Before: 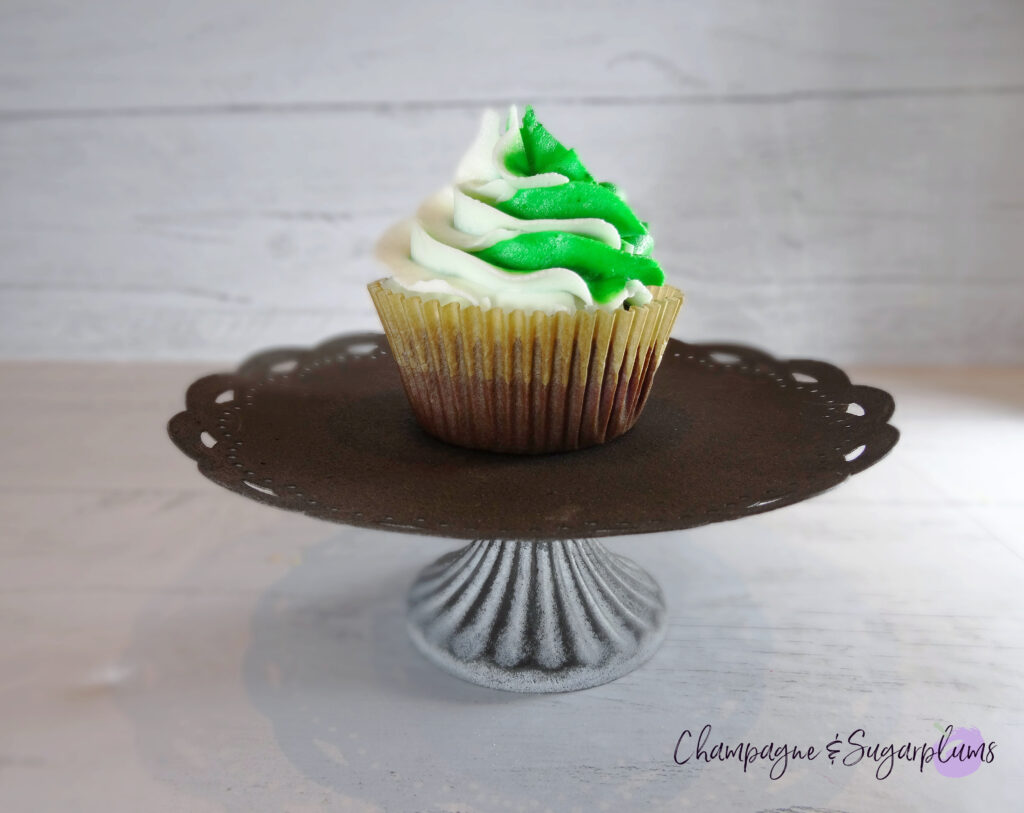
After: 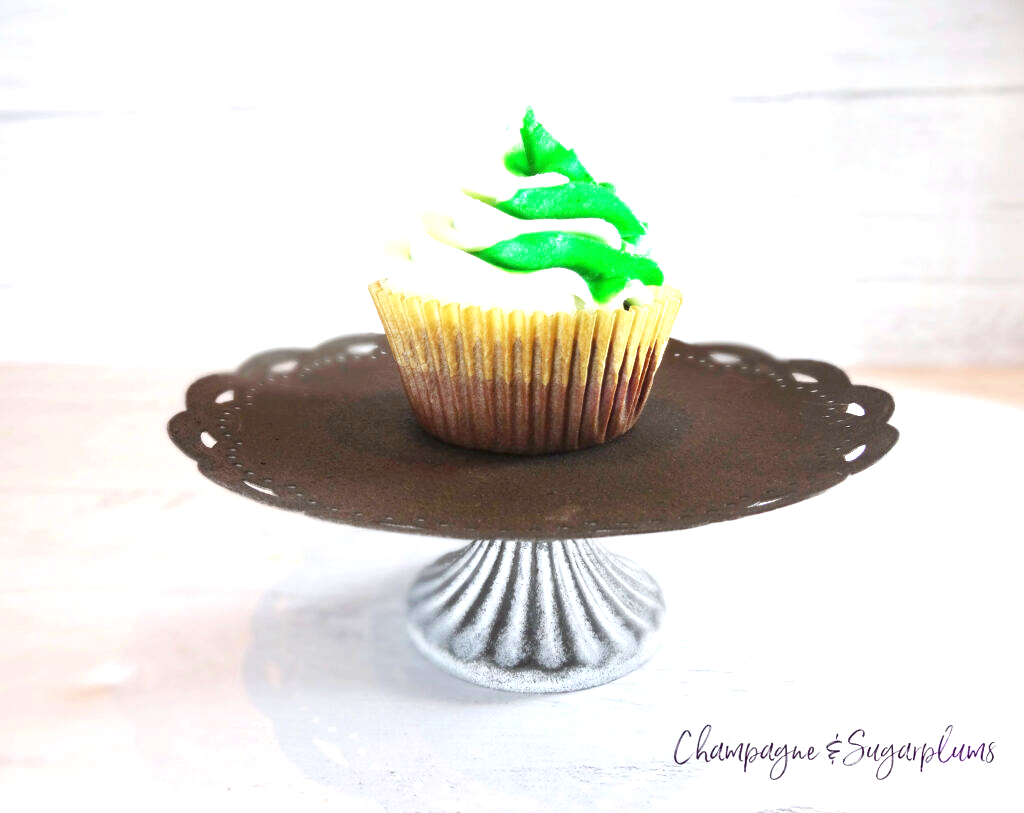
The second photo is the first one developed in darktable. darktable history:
exposure: black level correction 0, exposure 1.44 EV, compensate highlight preservation false
